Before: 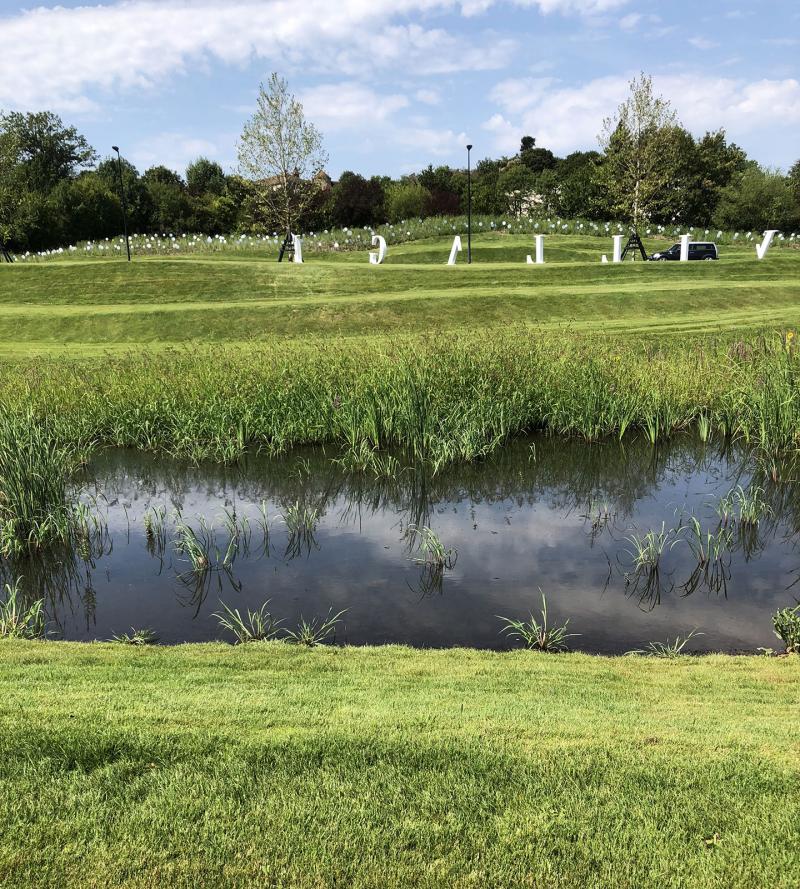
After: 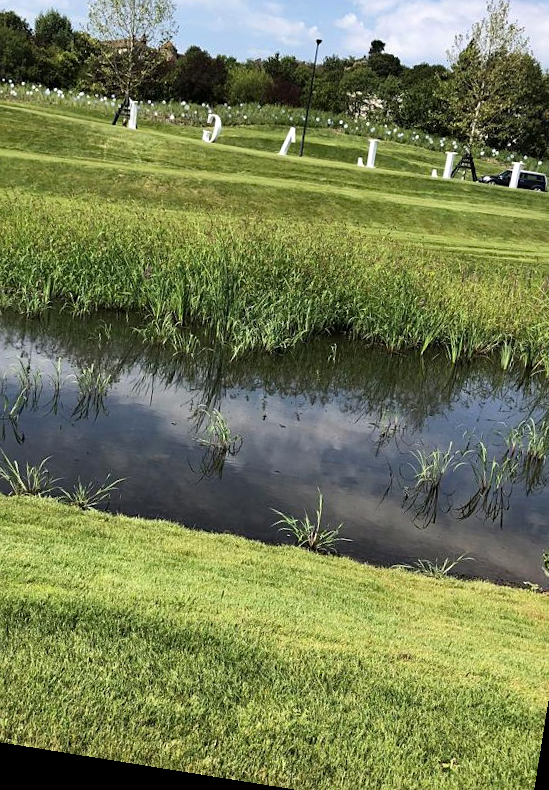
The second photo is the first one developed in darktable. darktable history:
crop and rotate: left 28.256%, top 17.734%, right 12.656%, bottom 3.573%
sharpen: amount 0.2
haze removal: compatibility mode true, adaptive false
rotate and perspective: rotation 9.12°, automatic cropping off
